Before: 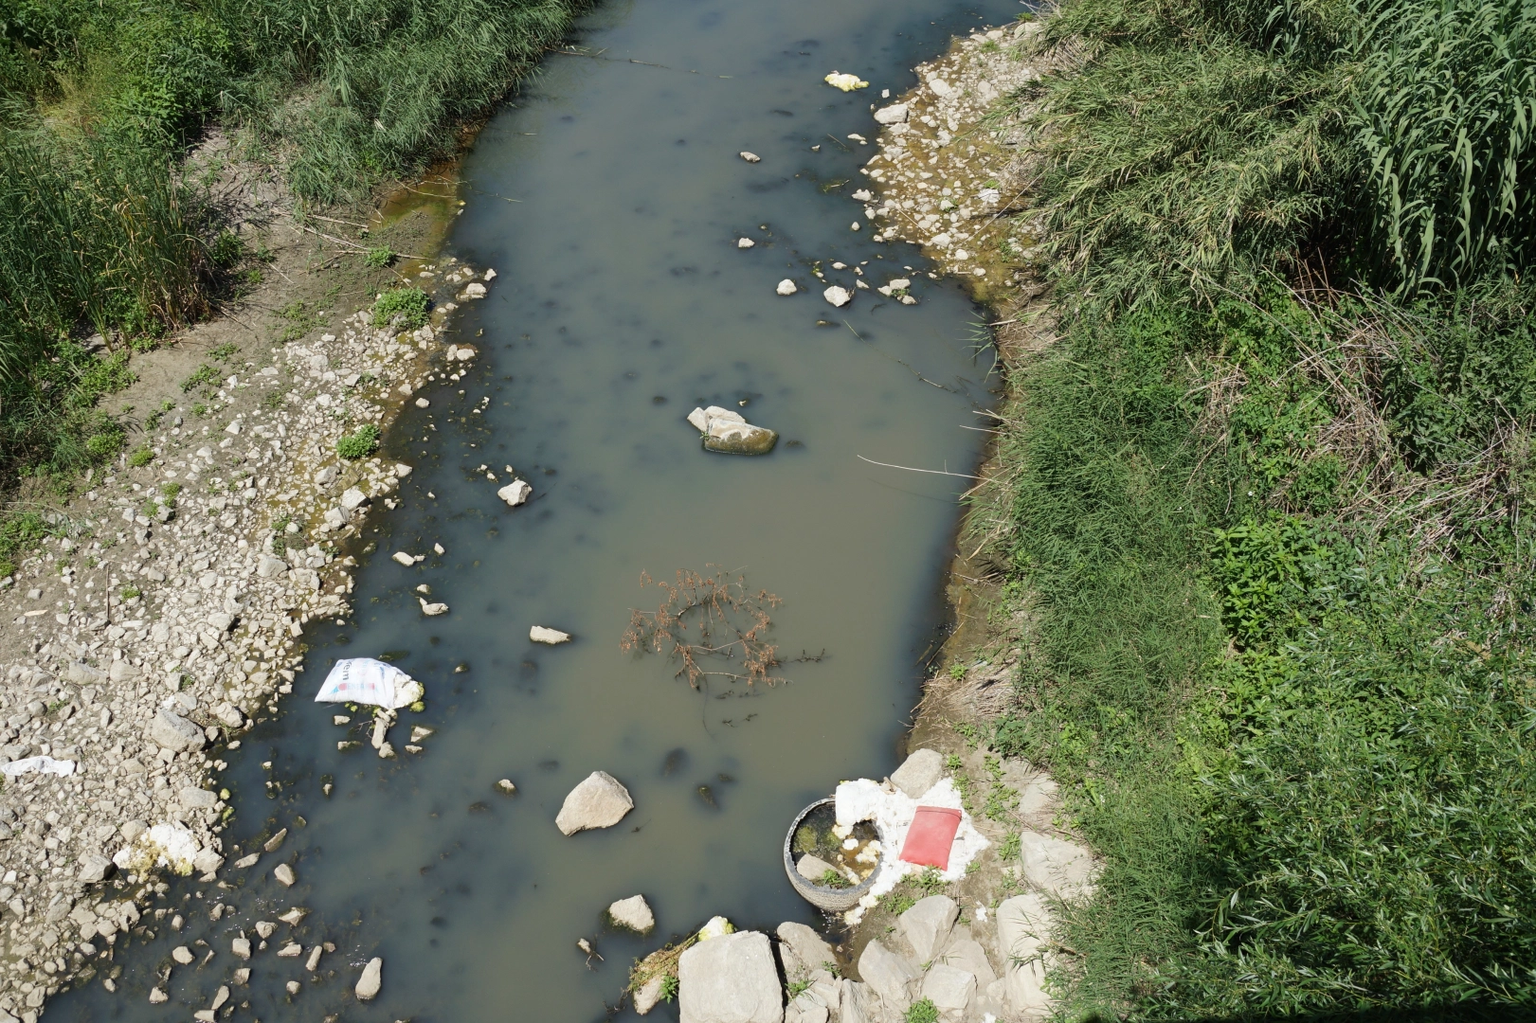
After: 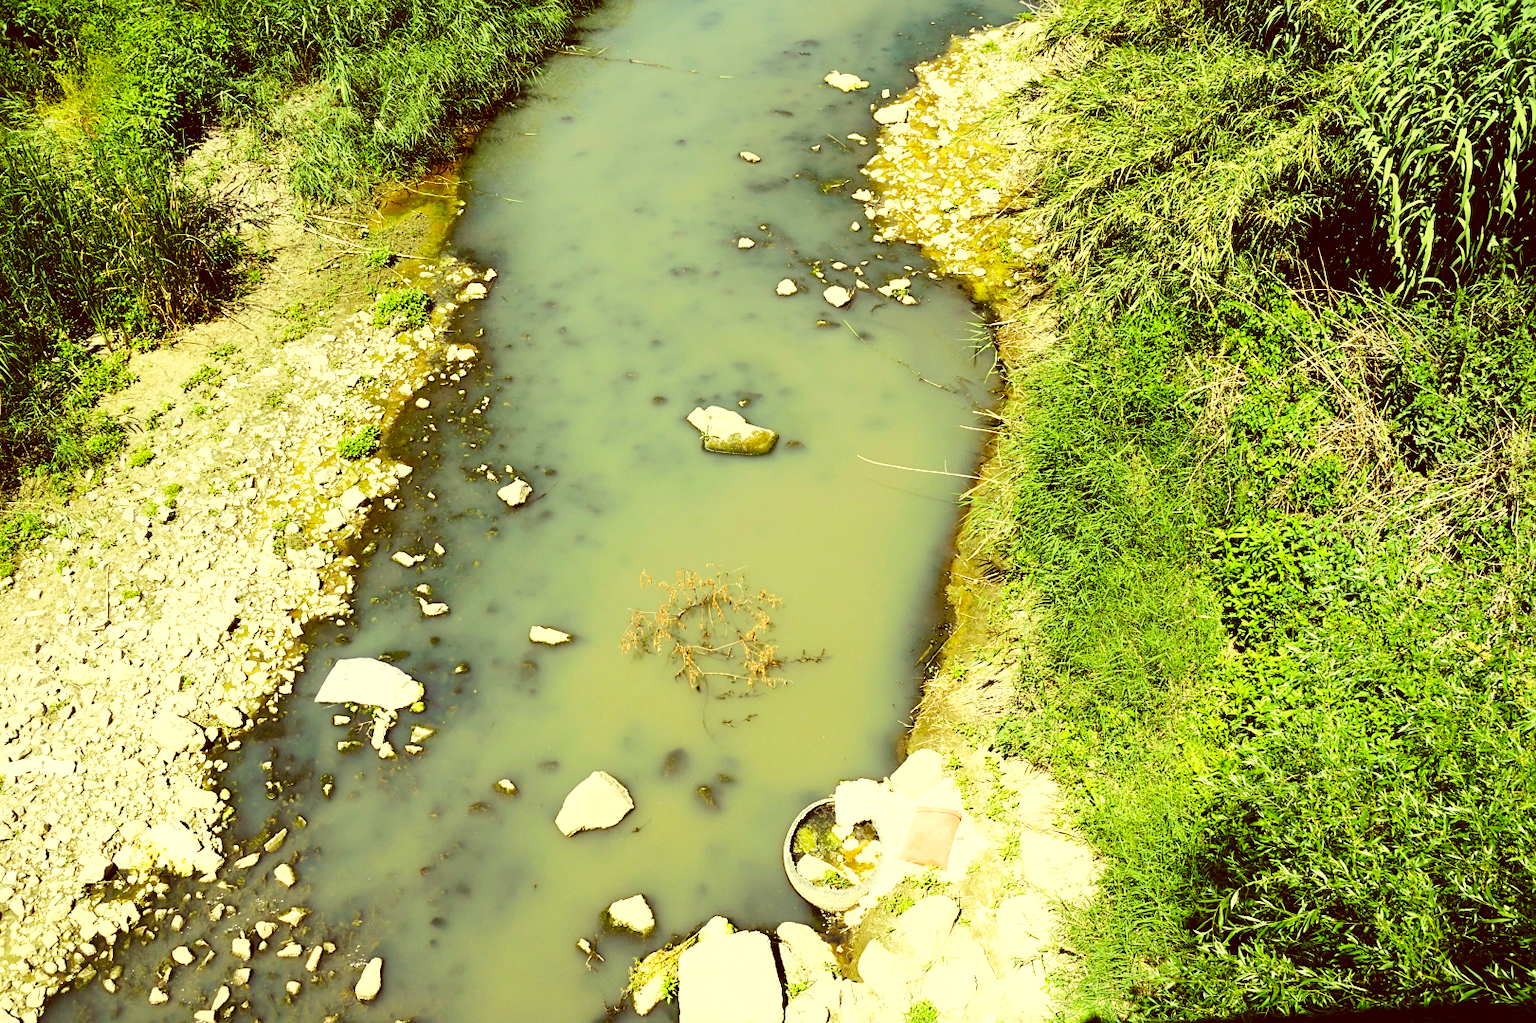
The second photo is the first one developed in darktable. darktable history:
color correction: highlights a* 1.25, highlights b* 23.76, shadows a* 15.13, shadows b* 25.04
sharpen: amount 0.202
exposure: black level correction 0, exposure 0 EV, compensate exposure bias true, compensate highlight preservation false
tone equalizer: -8 EV -0.732 EV, -7 EV -0.689 EV, -6 EV -0.632 EV, -5 EV -0.383 EV, -3 EV 0.397 EV, -2 EV 0.6 EV, -1 EV 0.682 EV, +0 EV 0.736 EV
base curve: curves: ch0 [(0, 0) (0.028, 0.03) (0.121, 0.232) (0.46, 0.748) (0.859, 0.968) (1, 1)], preserve colors none
color balance rgb: shadows lift › luminance -20.059%, highlights gain › luminance 15.683%, highlights gain › chroma 6.974%, highlights gain › hue 126.84°, perceptual saturation grading › global saturation 18.072%, global vibrance 20%
